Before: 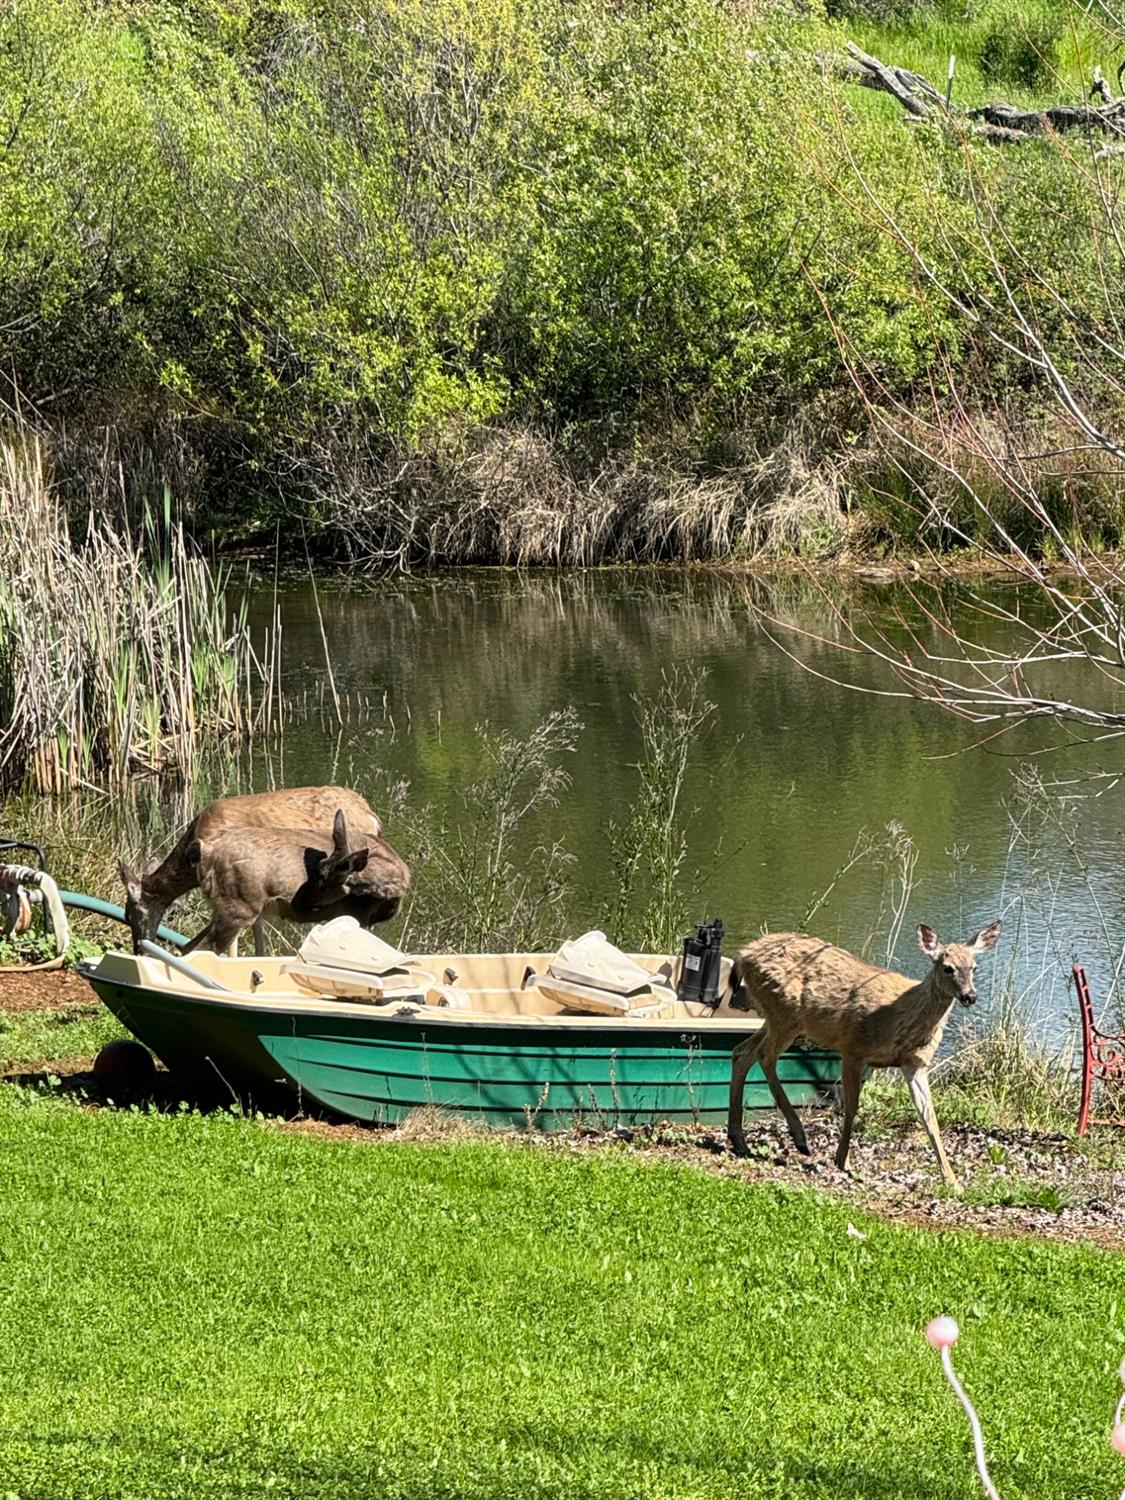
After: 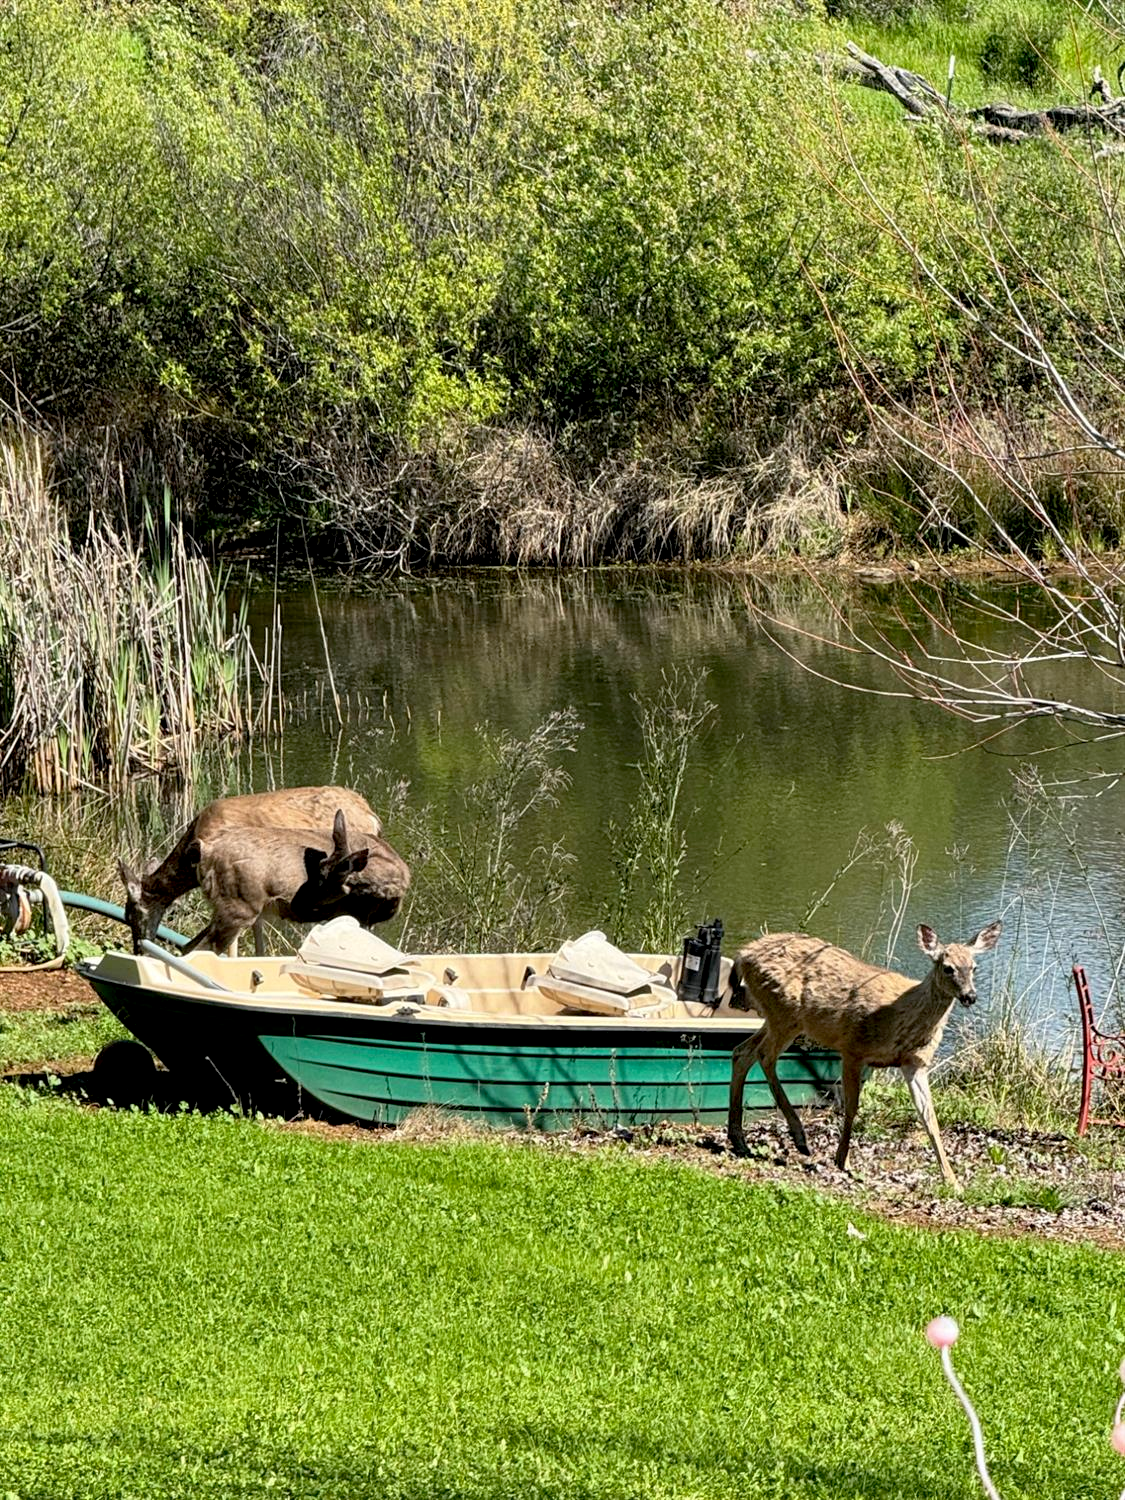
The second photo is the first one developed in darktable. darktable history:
exposure: black level correction 0.01, exposure 0.017 EV, compensate highlight preservation false
